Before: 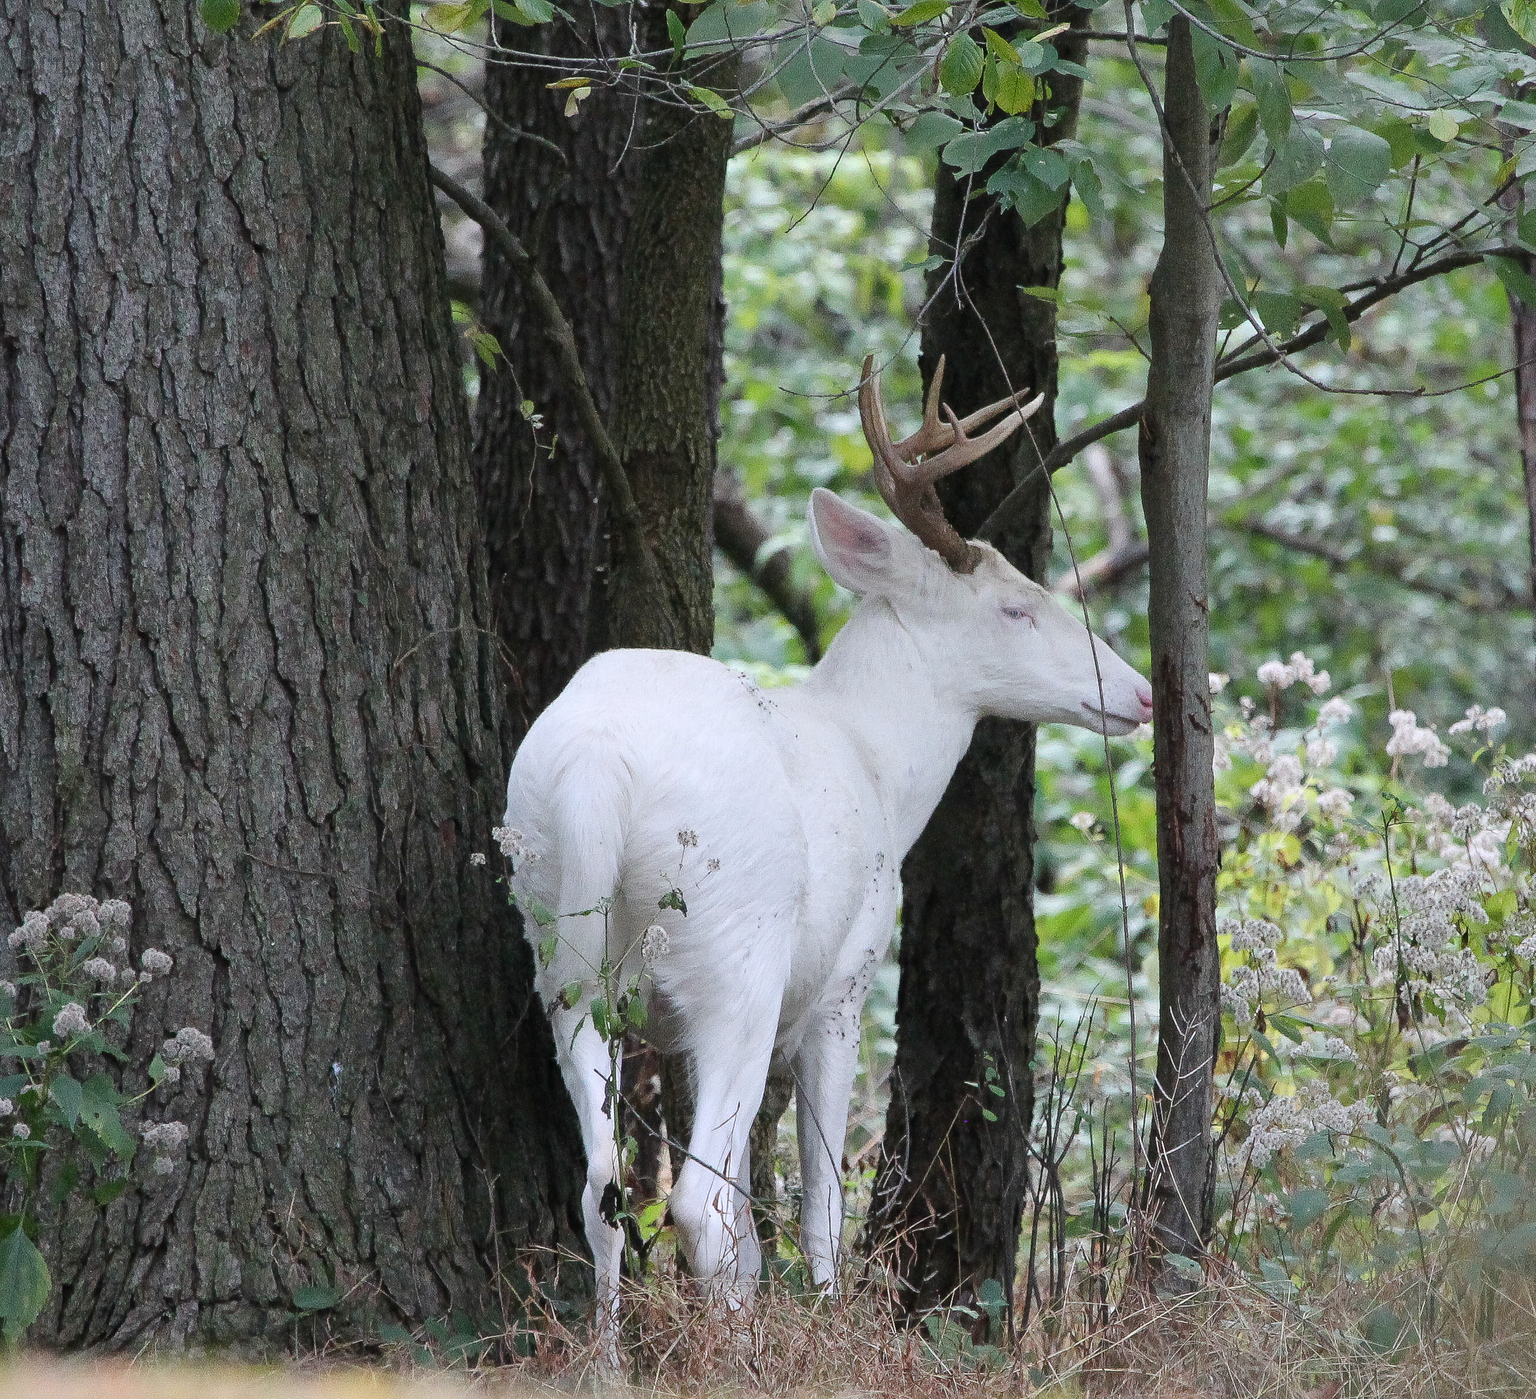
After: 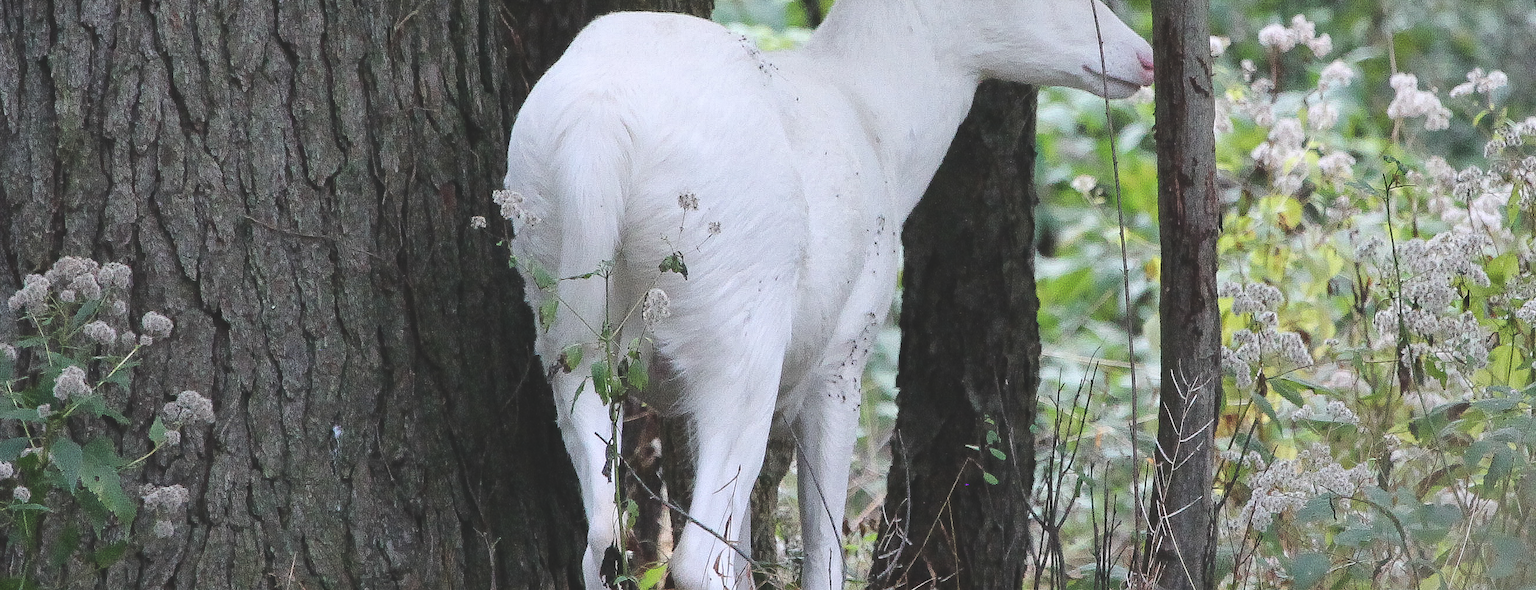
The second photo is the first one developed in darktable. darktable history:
exposure: black level correction -0.015, compensate highlight preservation false
crop: top 45.551%, bottom 12.262%
